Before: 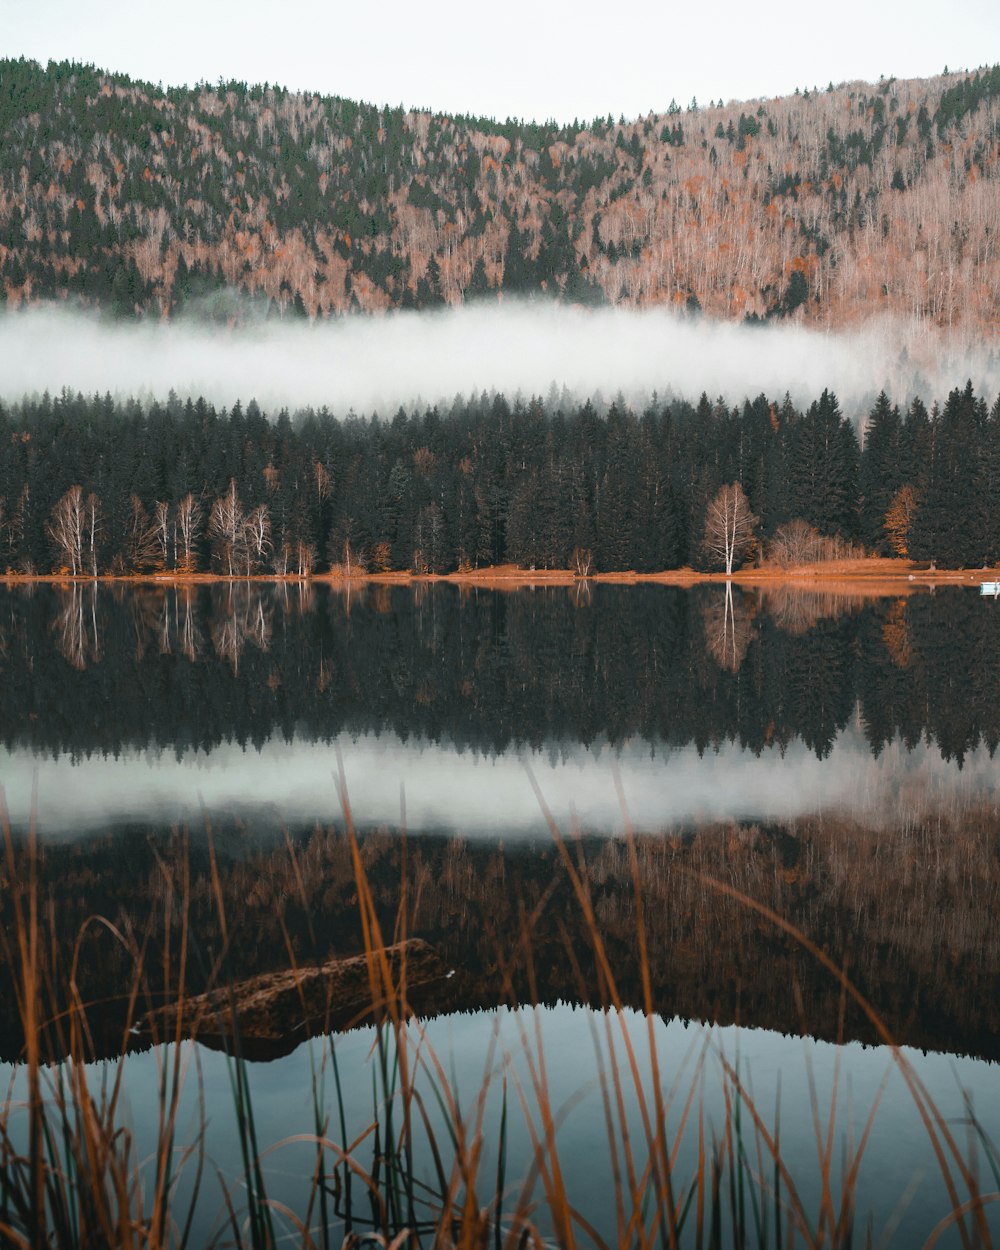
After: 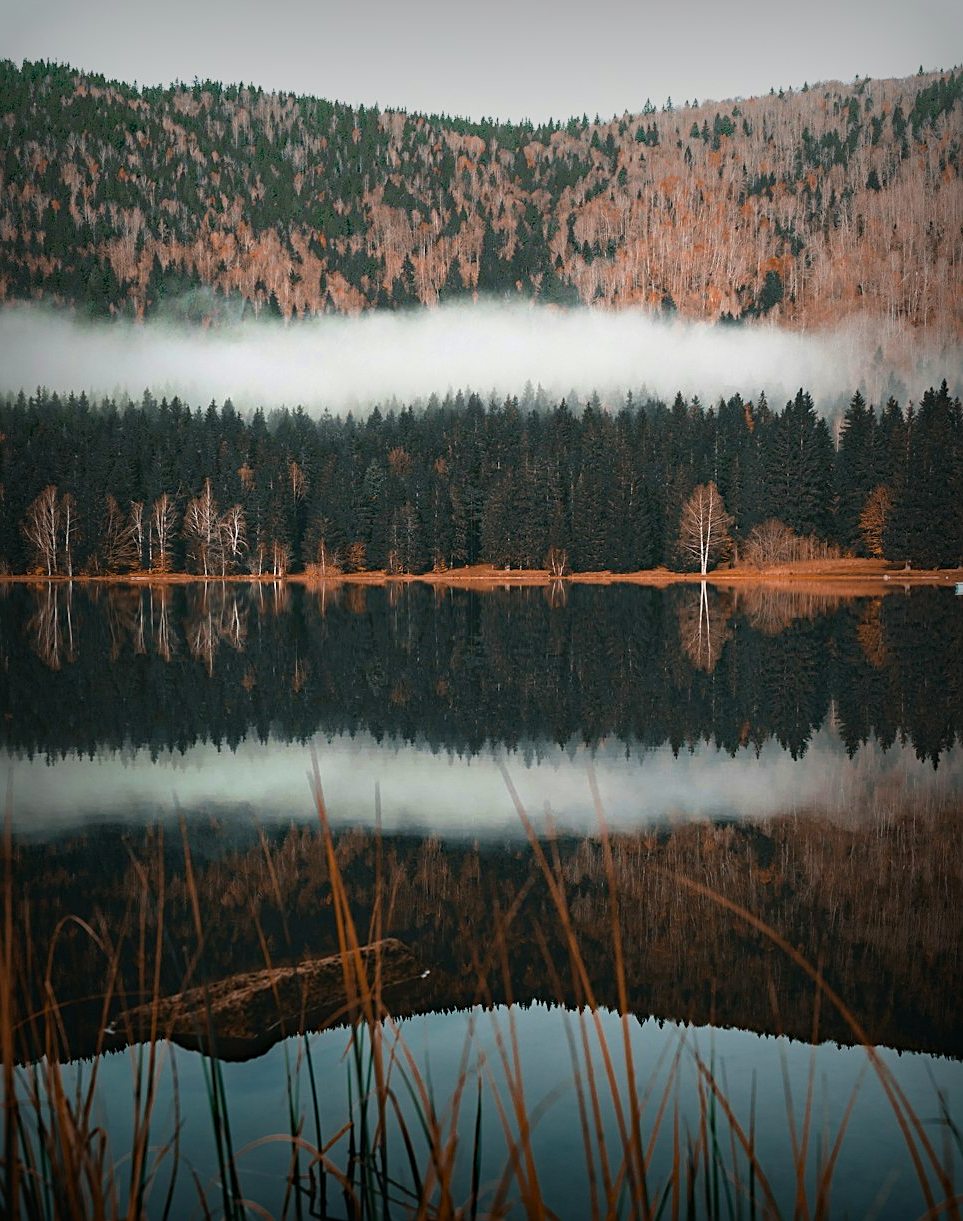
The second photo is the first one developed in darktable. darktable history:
haze removal: compatibility mode true, adaptive false
crop and rotate: left 2.536%, right 1.107%, bottom 2.246%
shadows and highlights: shadows -23.08, highlights 46.15, soften with gaussian
vignetting: fall-off start 53.2%, brightness -0.594, saturation 0, automatic ratio true, width/height ratio 1.313, shape 0.22, unbound false
velvia: on, module defaults
sharpen: on, module defaults
levels: mode automatic, black 0.023%, white 99.97%, levels [0.062, 0.494, 0.925]
